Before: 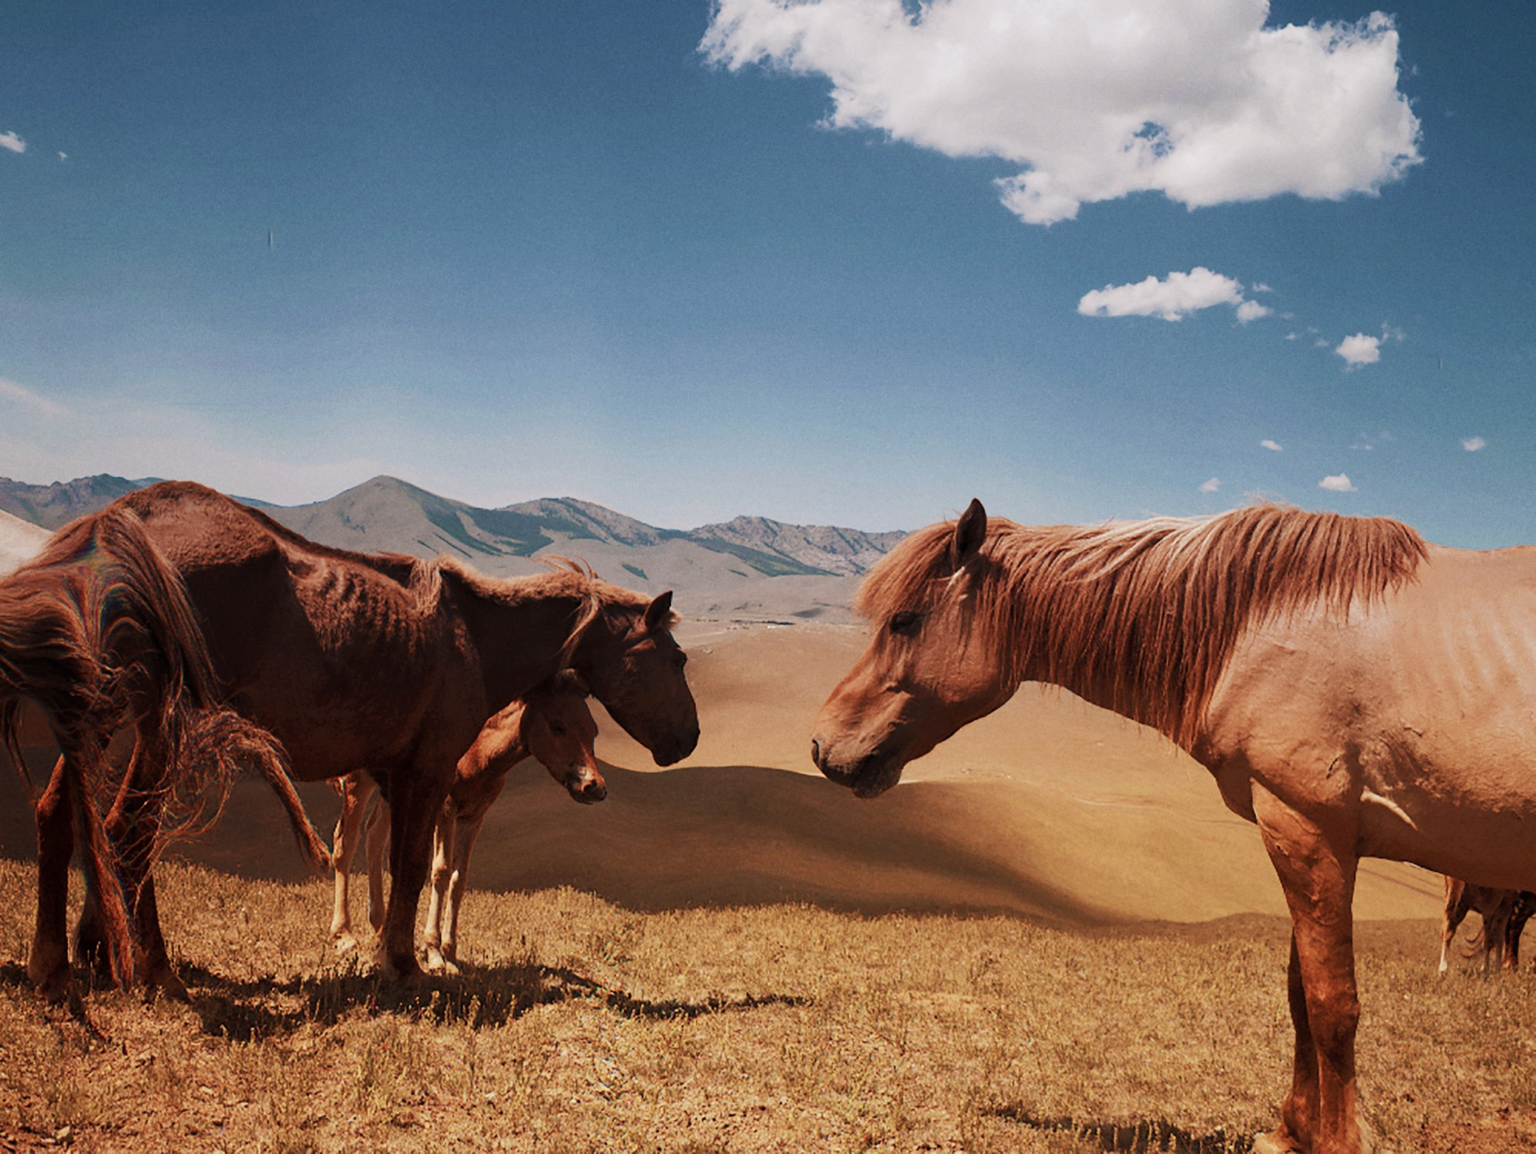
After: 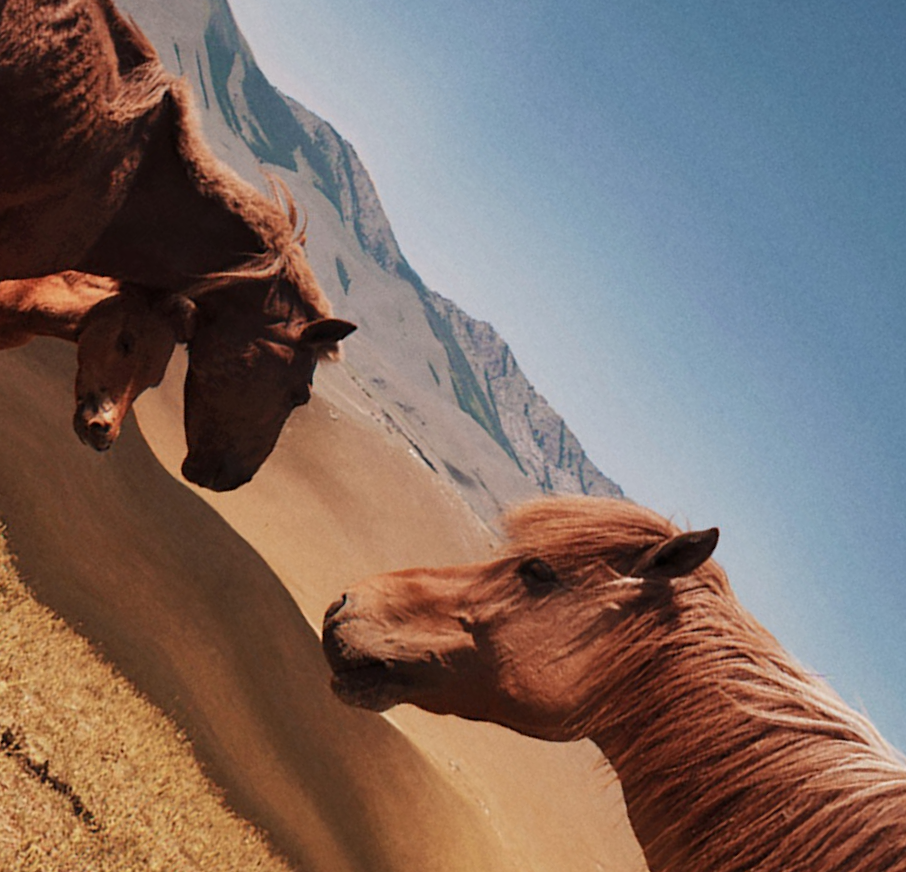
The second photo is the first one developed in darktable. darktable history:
crop and rotate: angle -46.16°, top 16.725%, right 0.838%, bottom 11.599%
shadows and highlights: radius 125.37, shadows 30.48, highlights -30.82, low approximation 0.01, soften with gaussian
